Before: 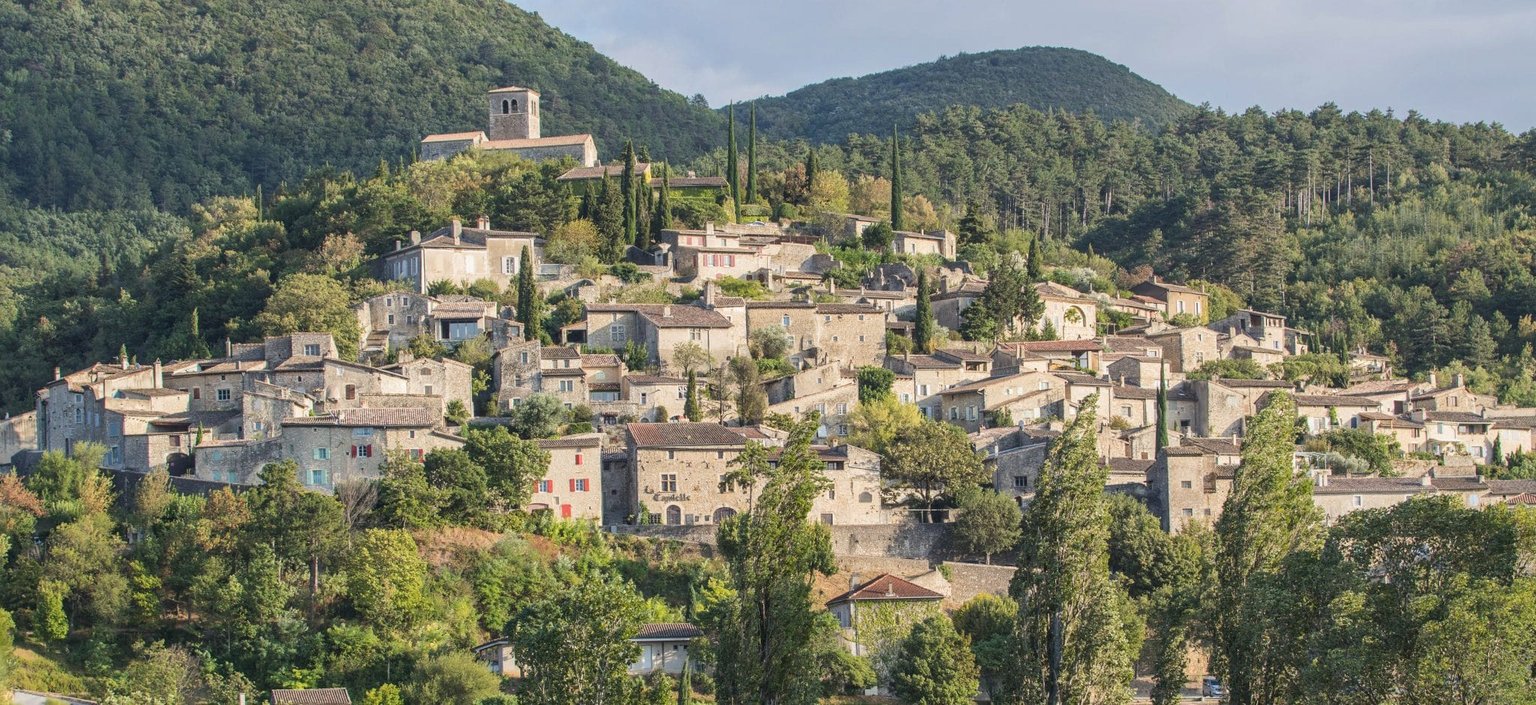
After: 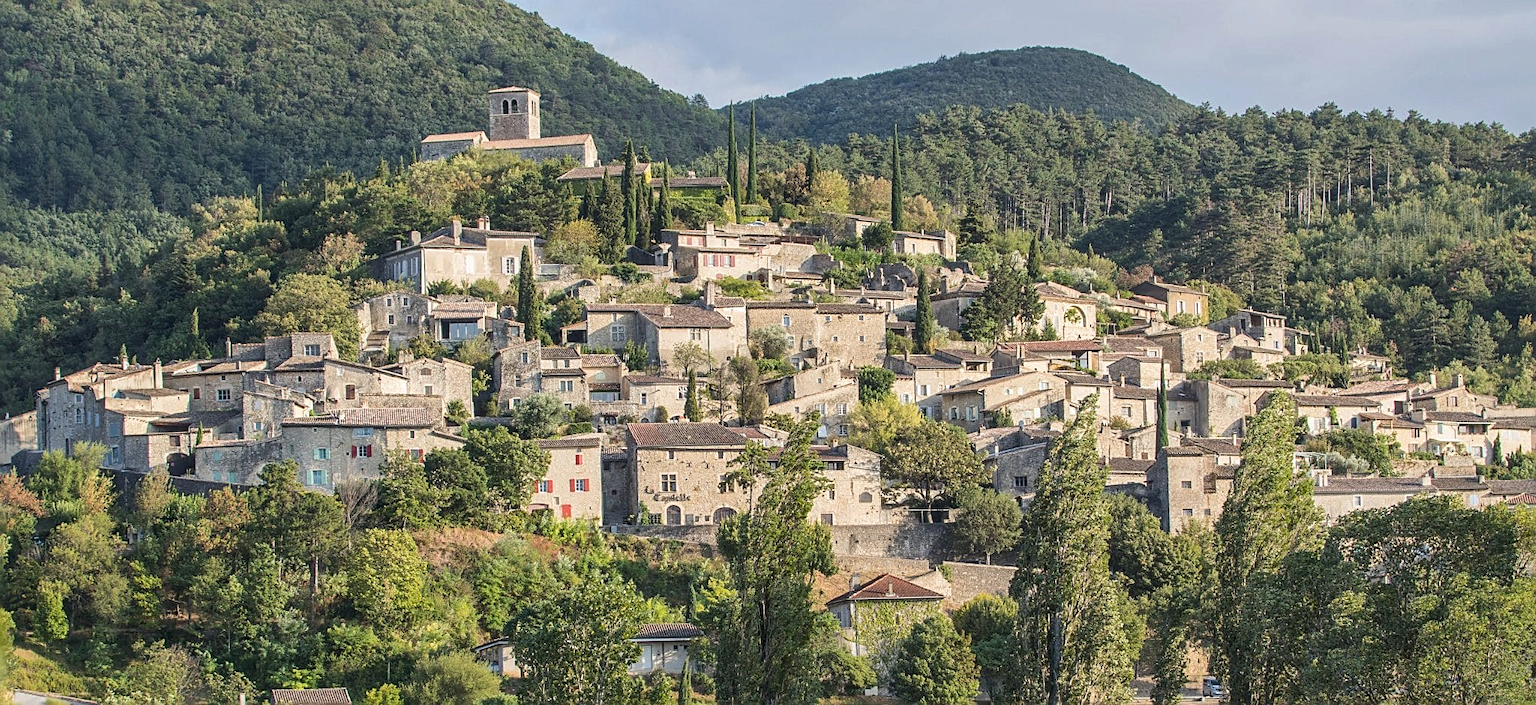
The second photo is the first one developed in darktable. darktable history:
local contrast: mode bilateral grid, contrast 21, coarseness 51, detail 120%, midtone range 0.2
sharpen: on, module defaults
